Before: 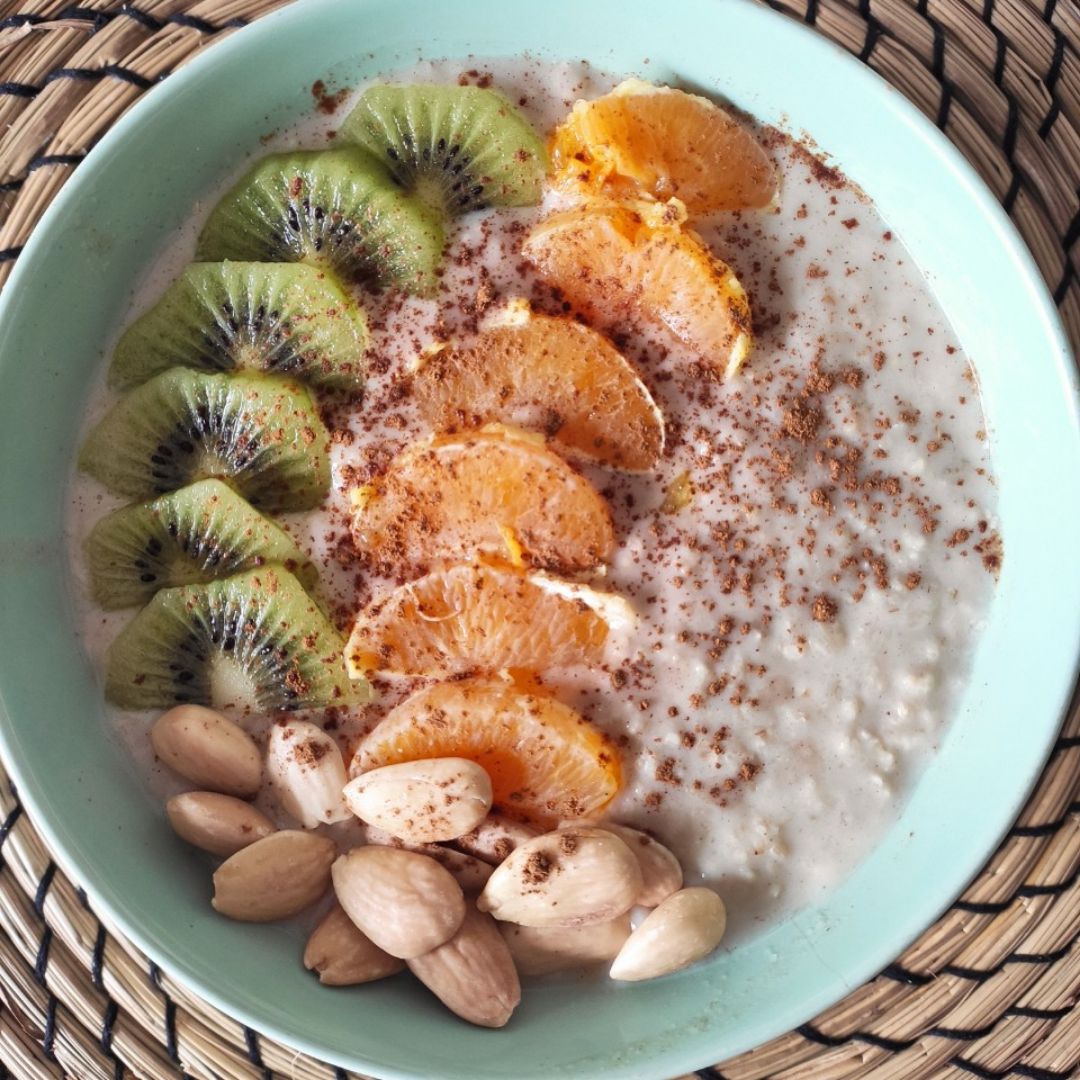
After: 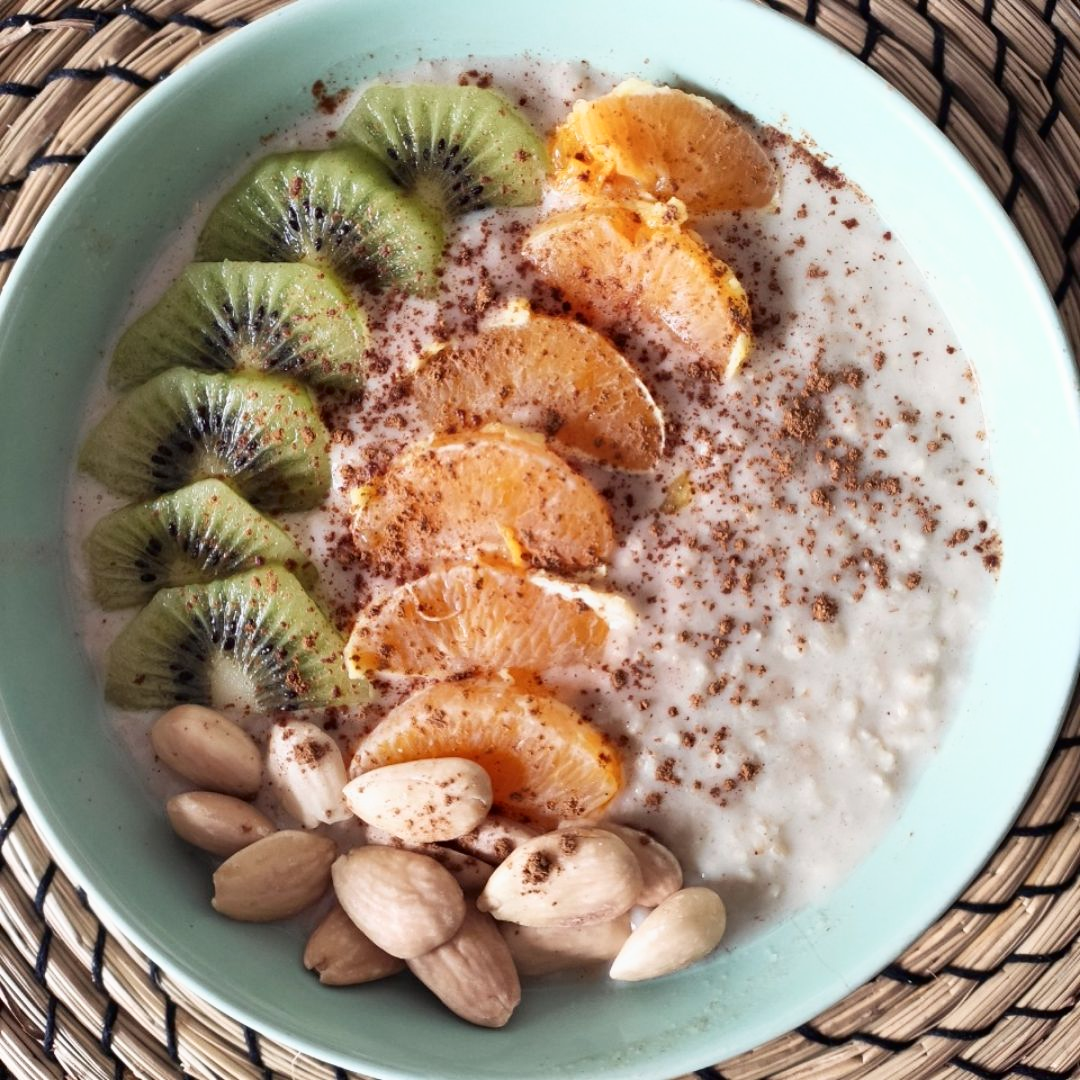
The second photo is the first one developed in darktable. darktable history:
color zones: curves: ch0 [(0.25, 0.5) (0.428, 0.473) (0.75, 0.5)]; ch1 [(0.243, 0.479) (0.398, 0.452) (0.75, 0.5)]
shadows and highlights: shadows -62.32, white point adjustment -5.22, highlights 61.59
